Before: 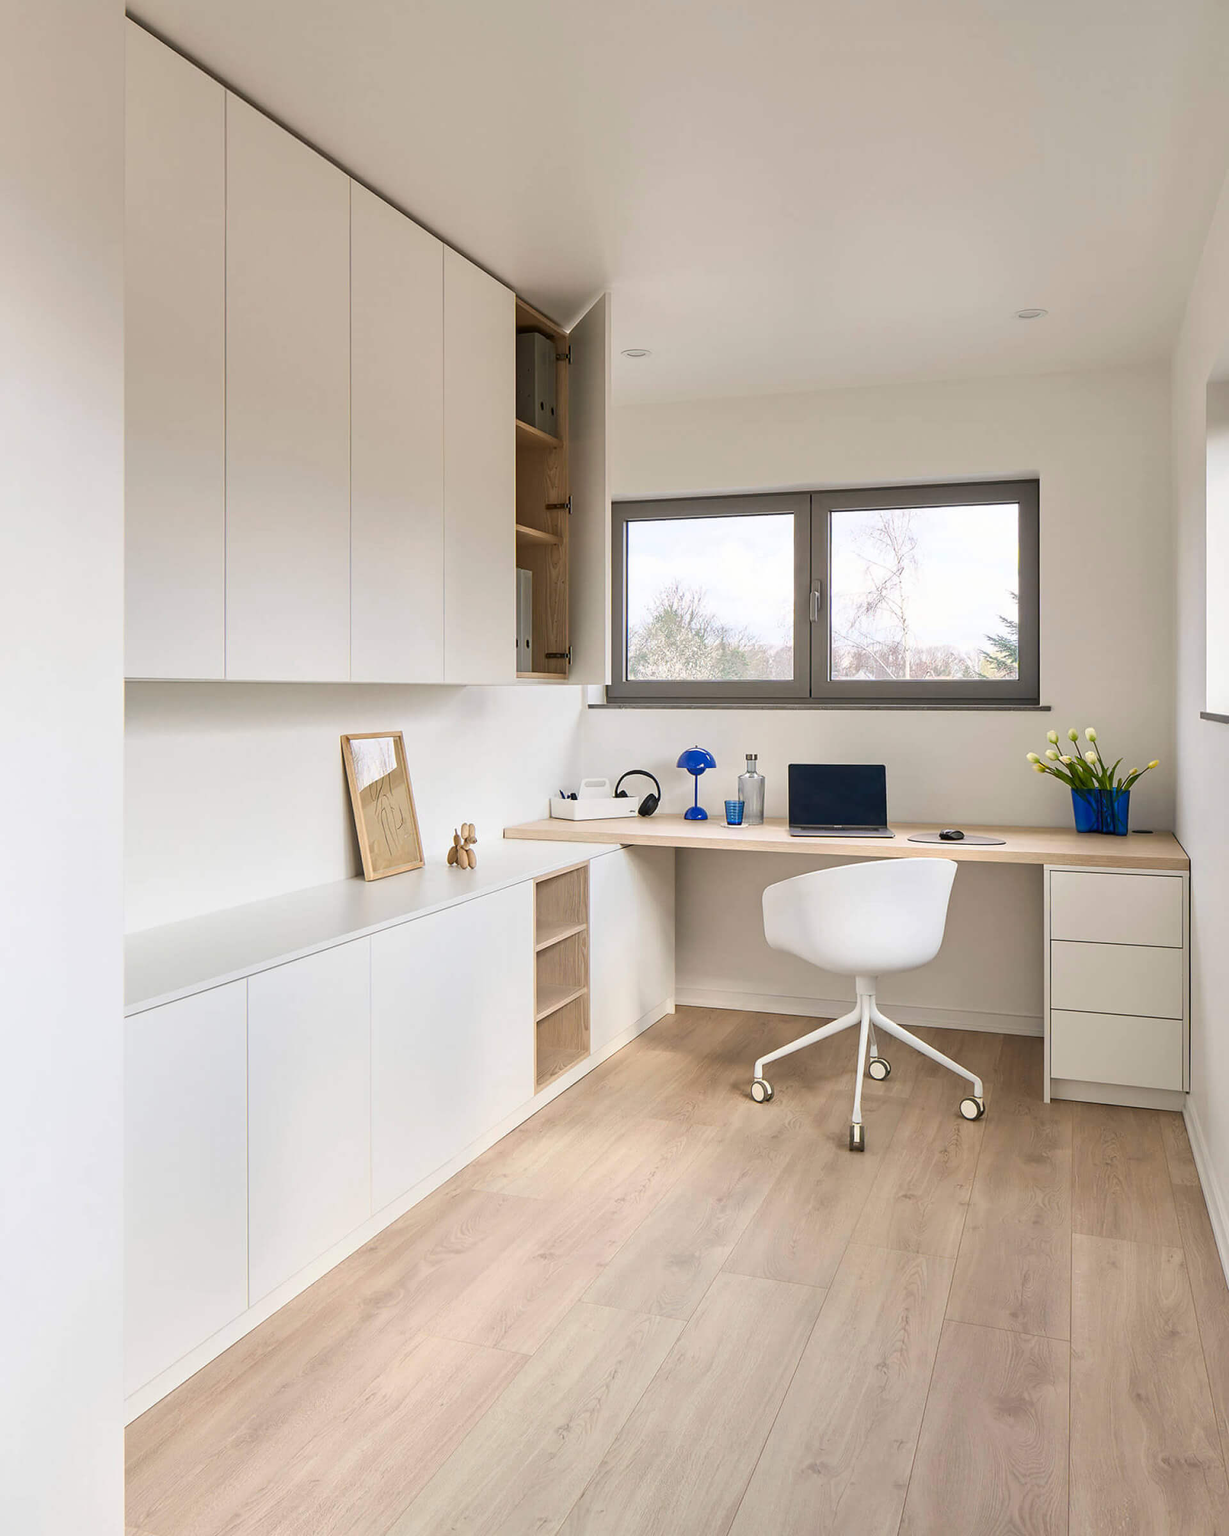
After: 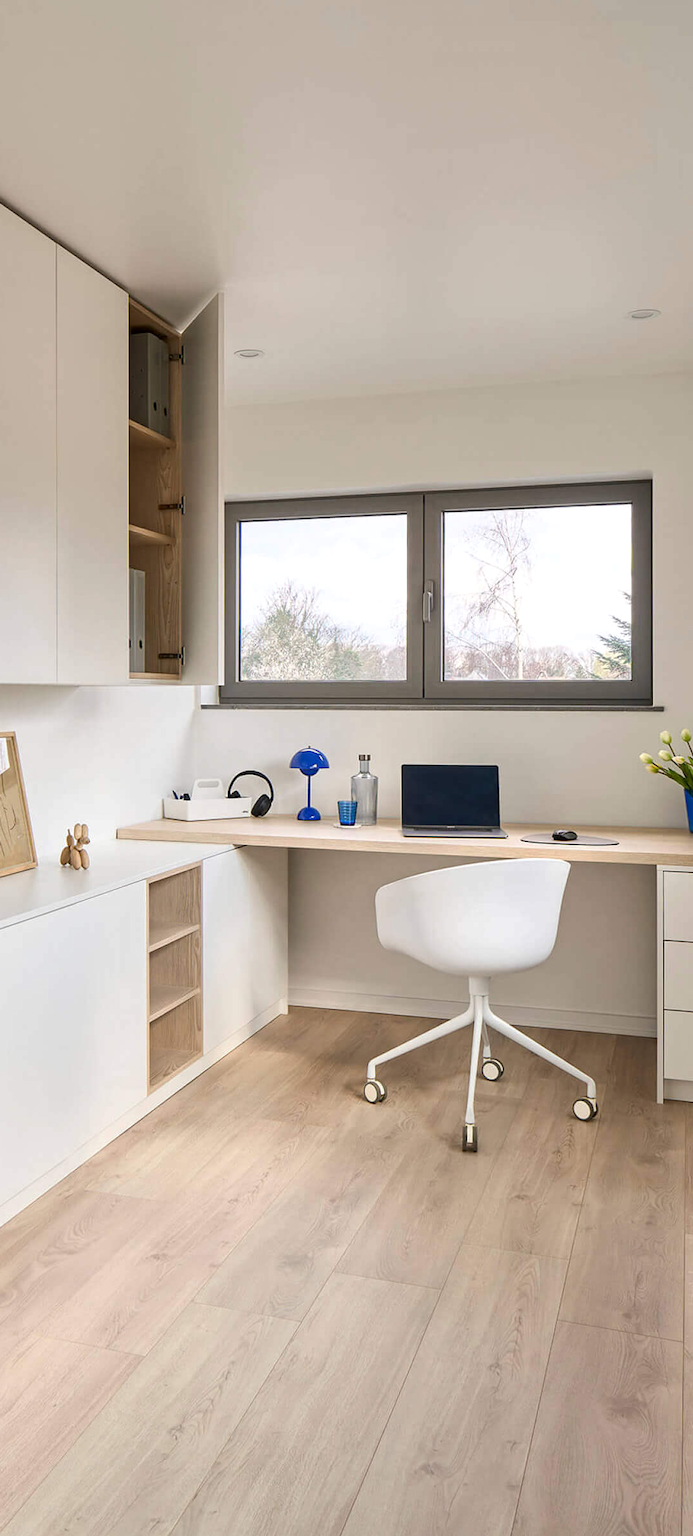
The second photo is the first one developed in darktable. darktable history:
local contrast: highlights 104%, shadows 98%, detail 120%, midtone range 0.2
crop: left 31.524%, top 0.009%, right 12.032%
